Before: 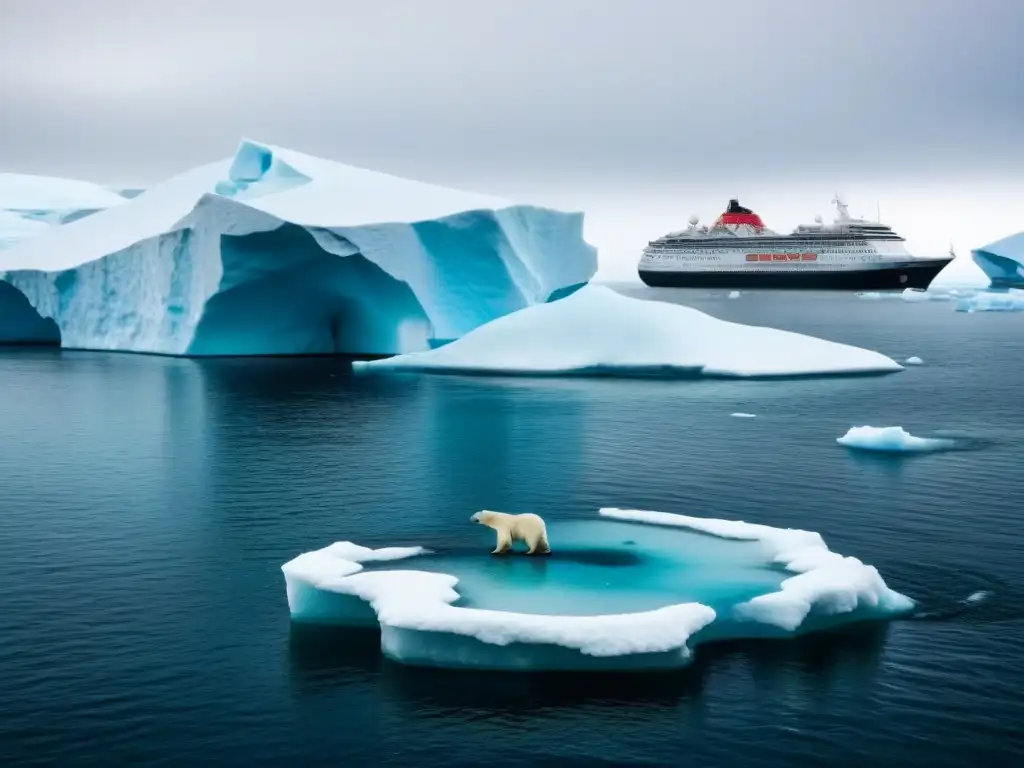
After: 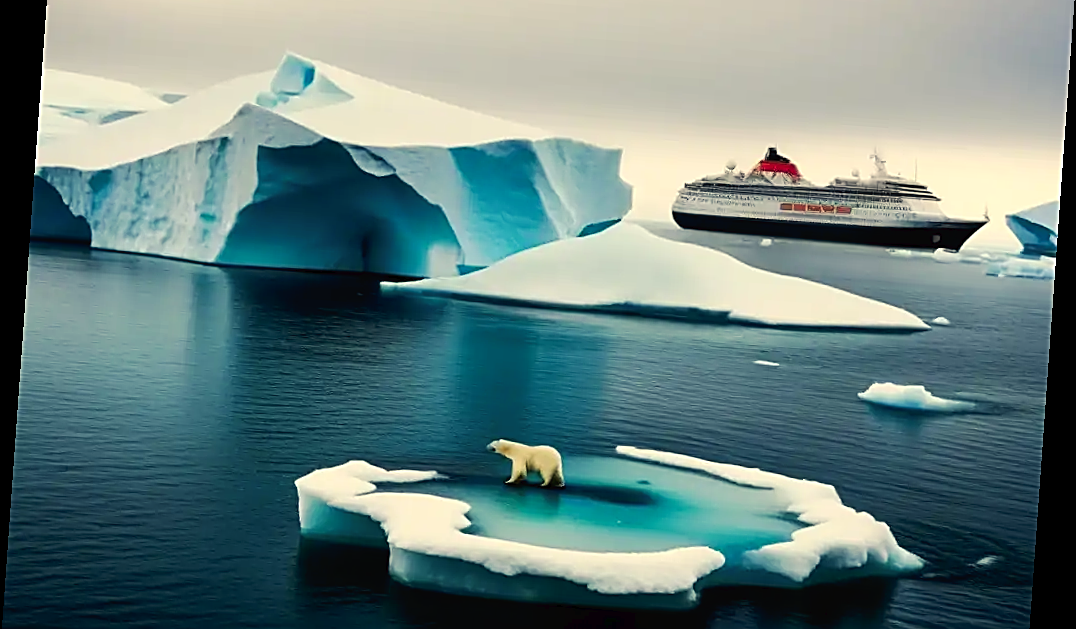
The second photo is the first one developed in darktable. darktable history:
crop and rotate: top 12.5%, bottom 12.5%
tone curve: curves: ch0 [(0, 0) (0.003, 0.019) (0.011, 0.019) (0.025, 0.022) (0.044, 0.026) (0.069, 0.032) (0.1, 0.052) (0.136, 0.081) (0.177, 0.123) (0.224, 0.17) (0.277, 0.219) (0.335, 0.276) (0.399, 0.344) (0.468, 0.421) (0.543, 0.508) (0.623, 0.604) (0.709, 0.705) (0.801, 0.797) (0.898, 0.894) (1, 1)], preserve colors none
sharpen: amount 0.901
color balance: mode lift, gamma, gain (sRGB), lift [0.97, 1, 1, 1], gamma [1.03, 1, 1, 1]
rotate and perspective: rotation 4.1°, automatic cropping off
color correction: highlights a* 2.72, highlights b* 22.8
